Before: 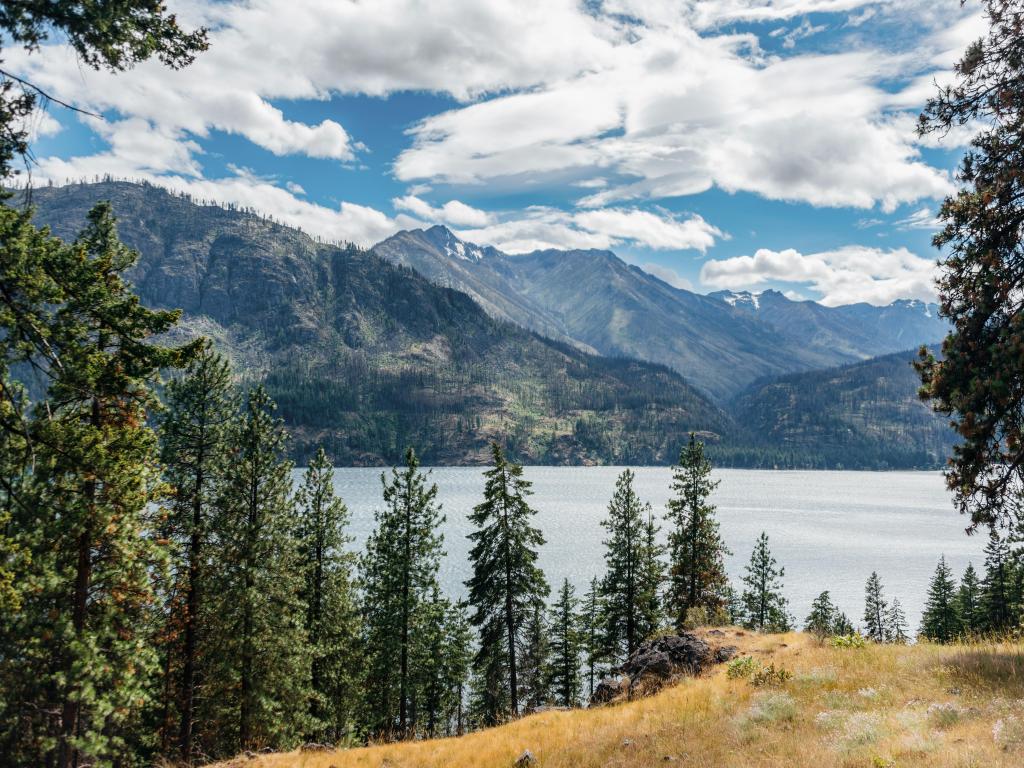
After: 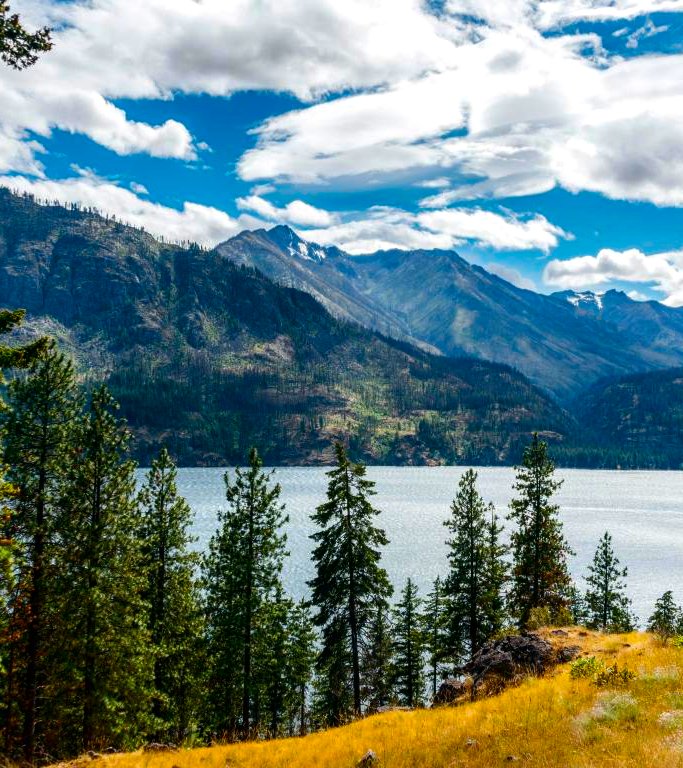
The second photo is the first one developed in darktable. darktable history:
crop and rotate: left 15.426%, right 17.832%
contrast brightness saturation: contrast 0.066, brightness -0.129, saturation 0.05
color balance rgb: linear chroma grading › global chroma 14.861%, perceptual saturation grading › global saturation 30.838%, global vibrance 25.042%, contrast 9.407%
